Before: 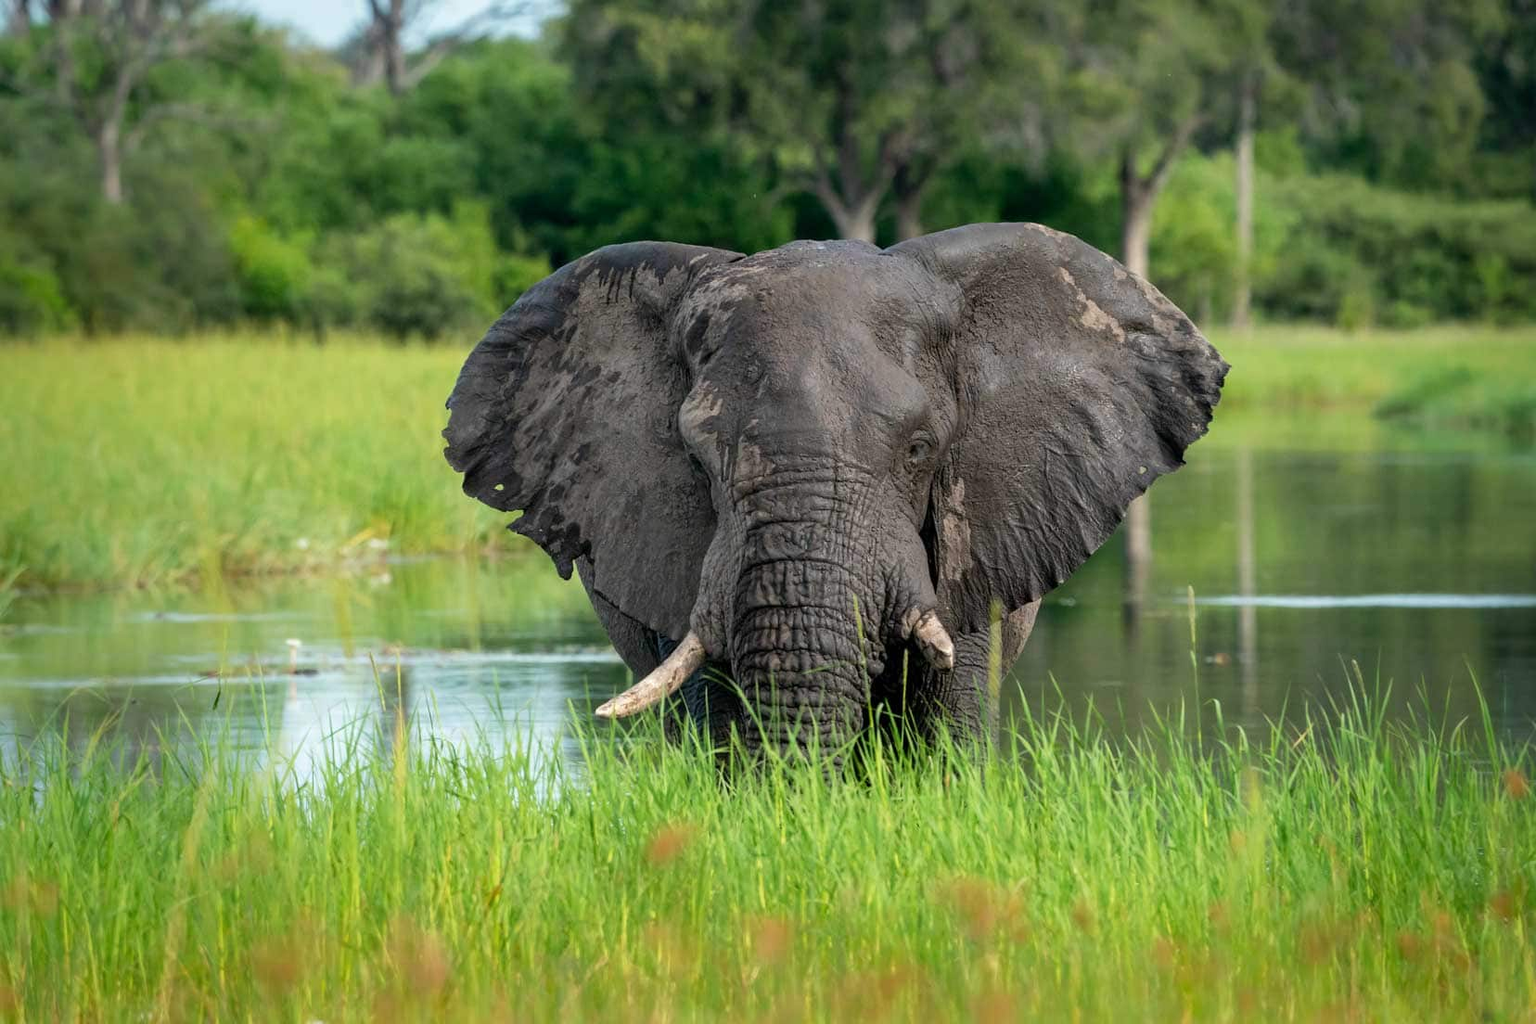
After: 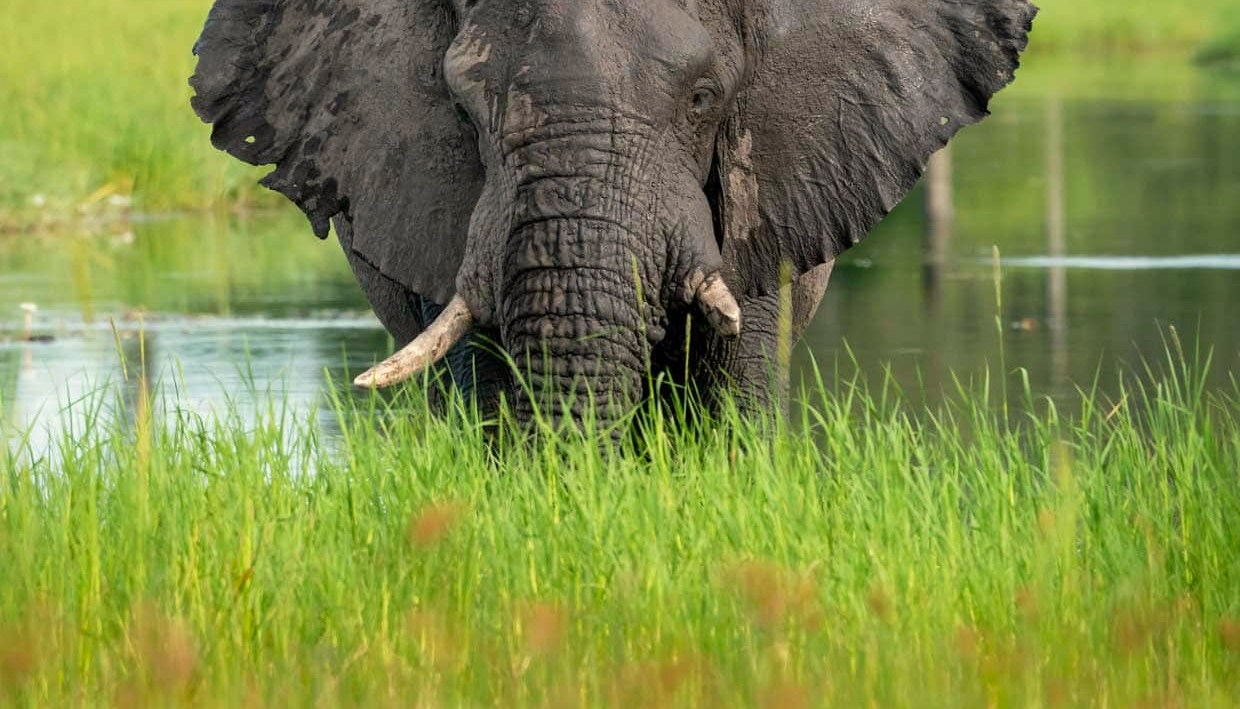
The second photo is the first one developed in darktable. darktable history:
color calibration: x 0.336, y 0.348, temperature 5432.66 K
crop and rotate: left 17.435%, top 34.968%, right 7.636%, bottom 0.801%
